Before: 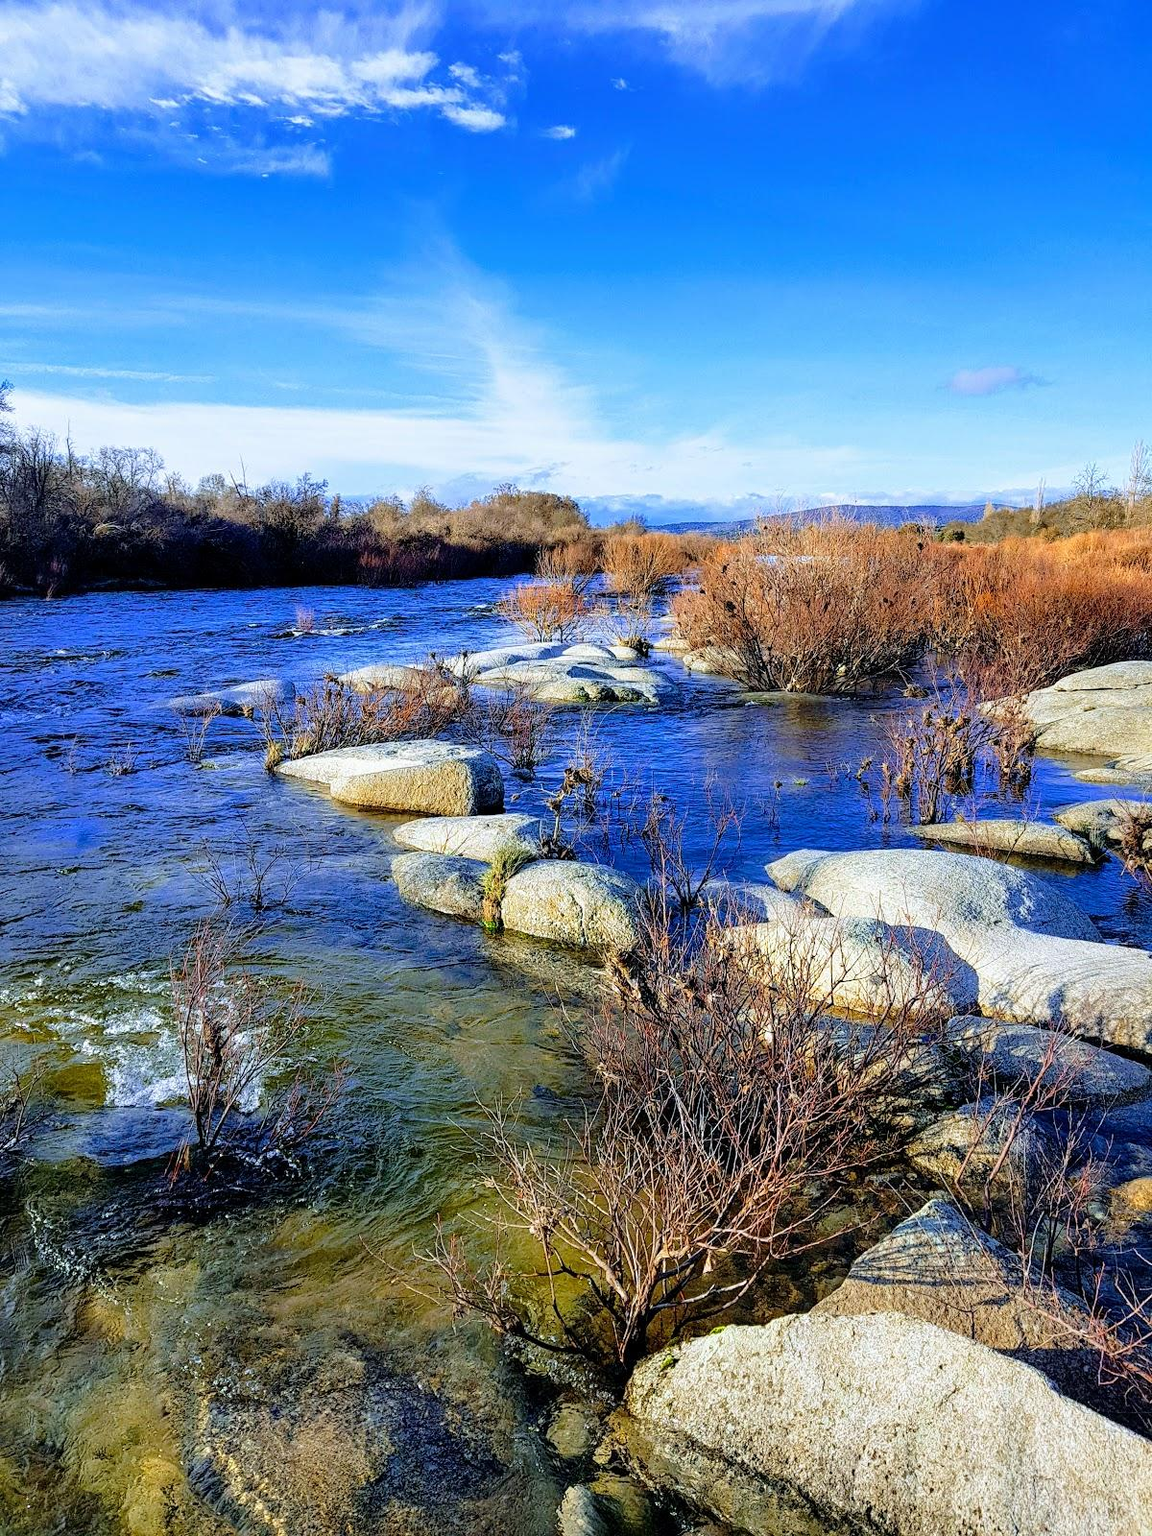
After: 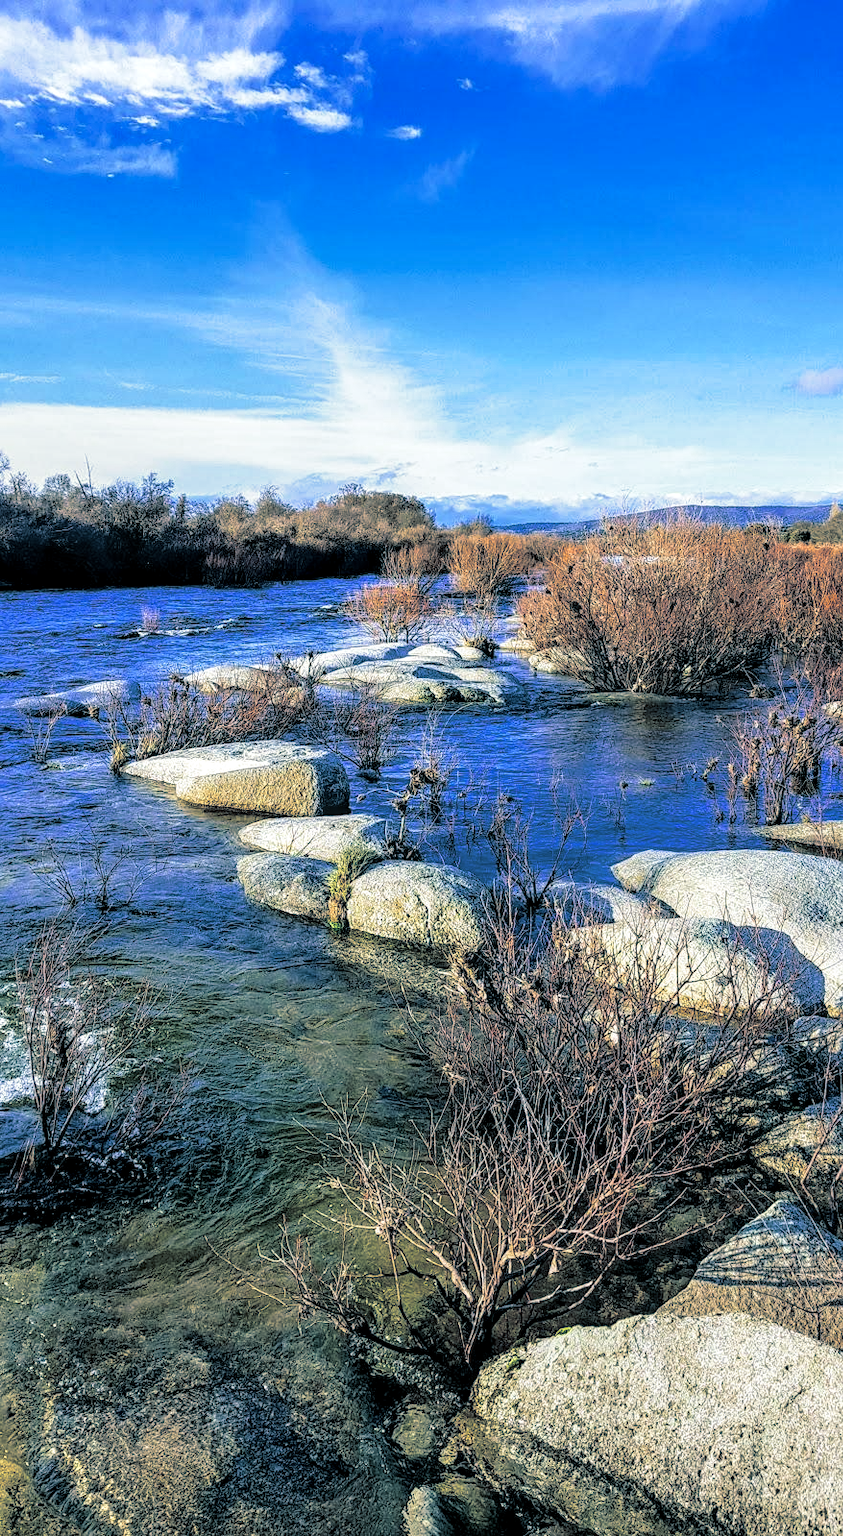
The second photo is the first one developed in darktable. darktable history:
local contrast: highlights 35%, detail 135%
crop: left 13.443%, right 13.31%
split-toning: shadows › hue 205.2°, shadows › saturation 0.43, highlights › hue 54°, highlights › saturation 0.54
